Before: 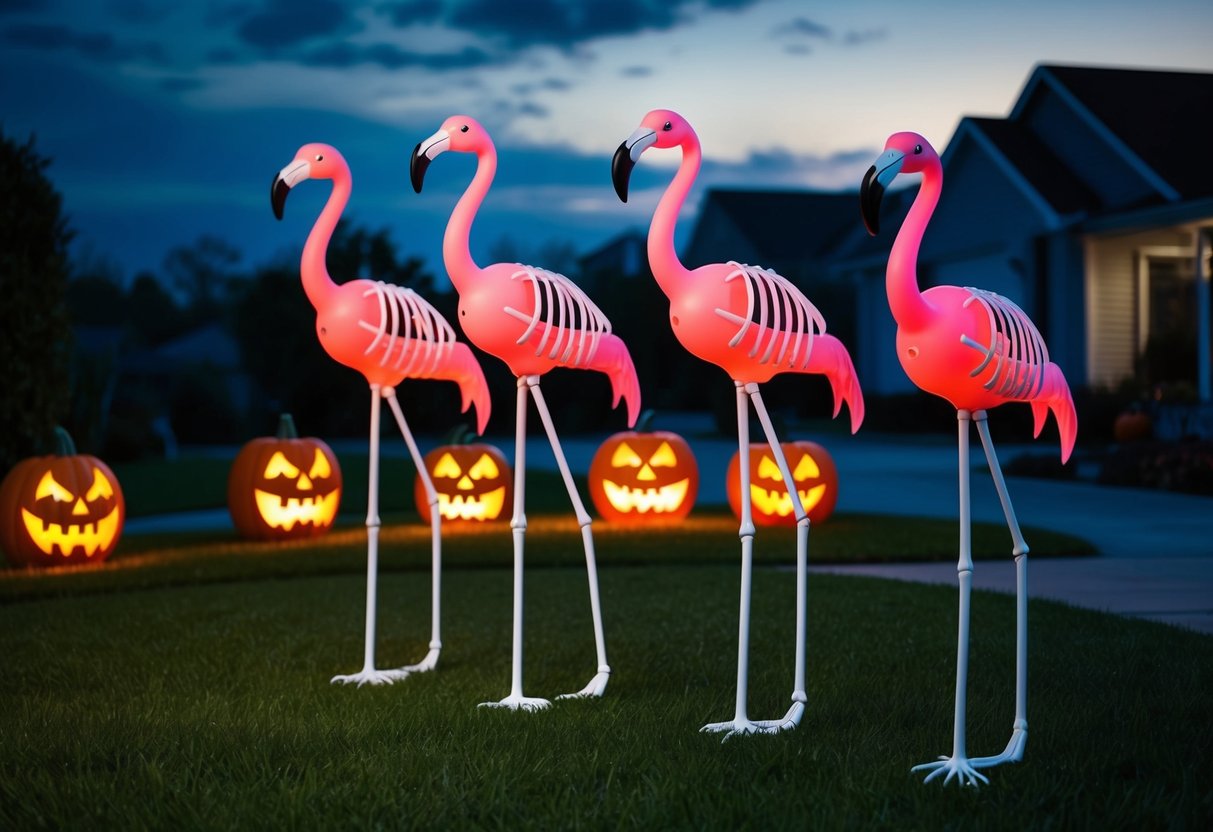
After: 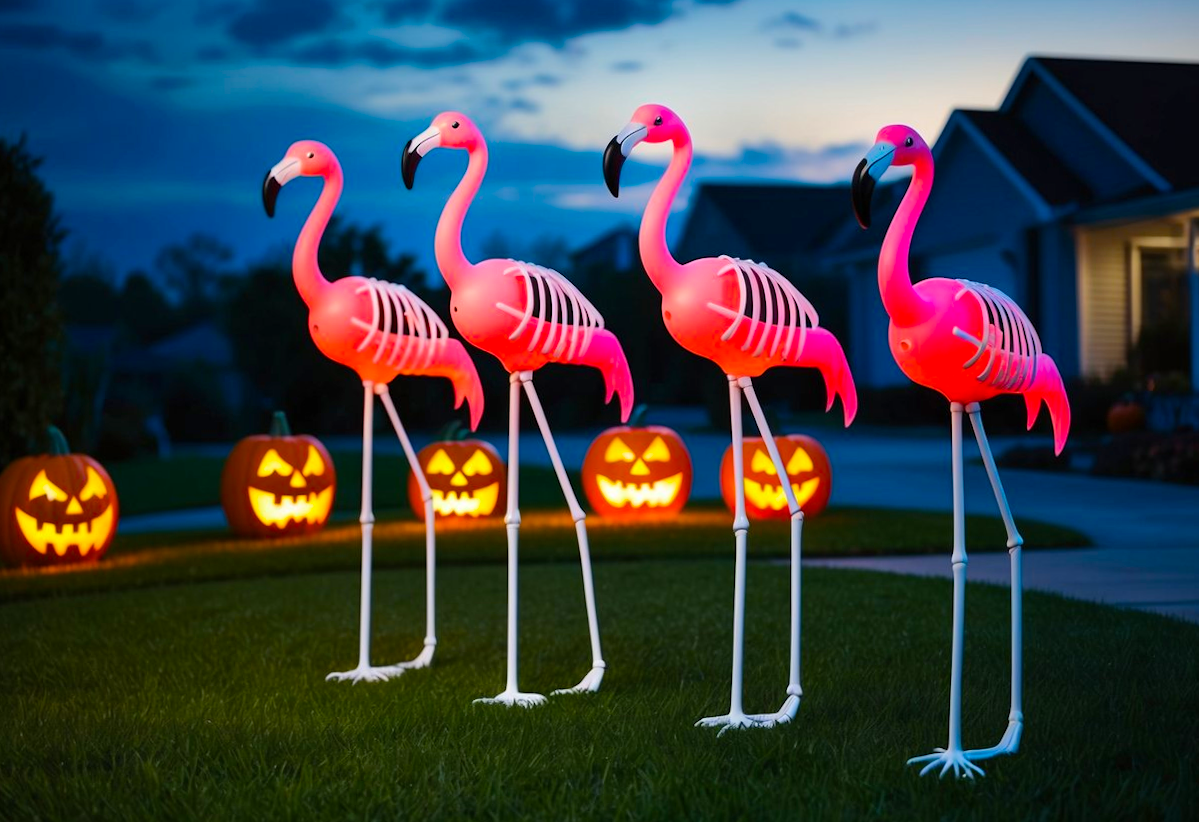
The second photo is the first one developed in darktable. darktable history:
color balance rgb: perceptual saturation grading › global saturation 25%, perceptual brilliance grading › mid-tones 10%, perceptual brilliance grading › shadows 15%, global vibrance 20%
rotate and perspective: rotation -0.45°, automatic cropping original format, crop left 0.008, crop right 0.992, crop top 0.012, crop bottom 0.988
